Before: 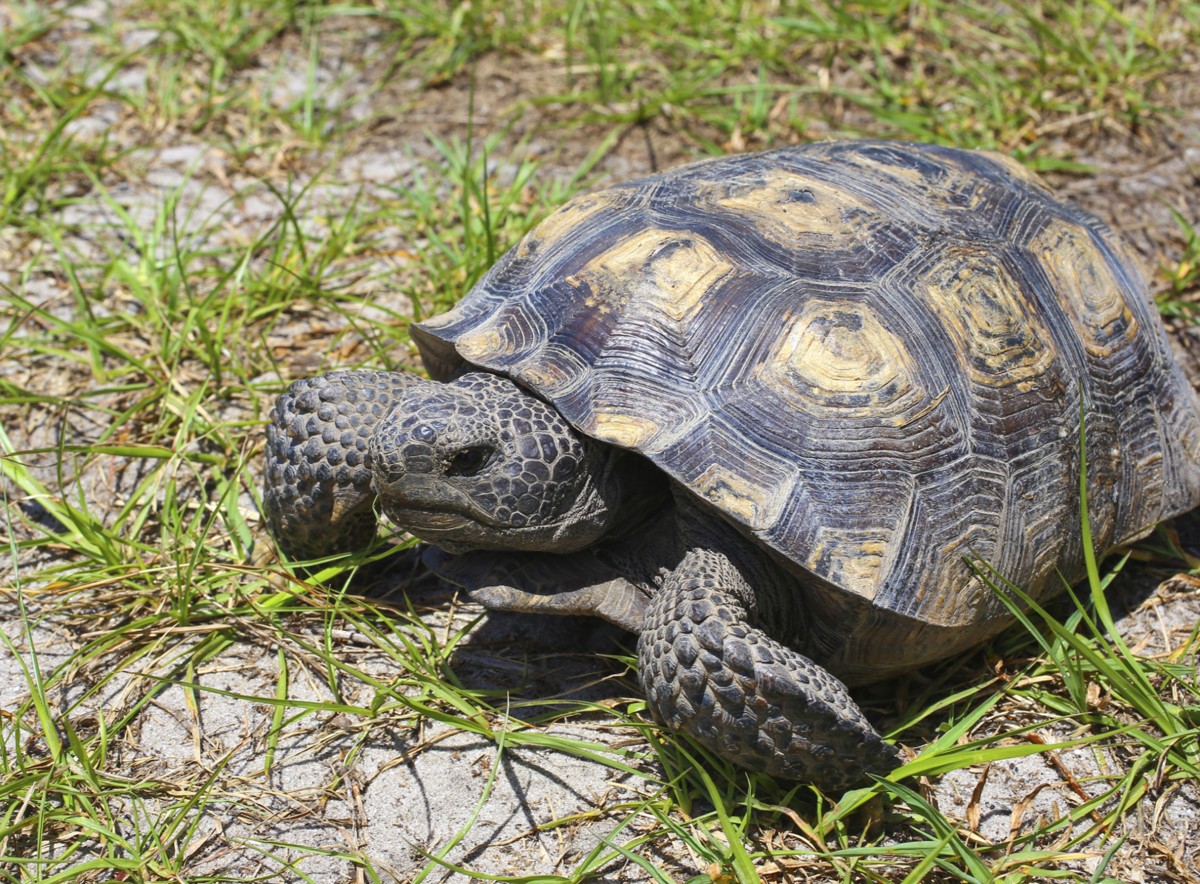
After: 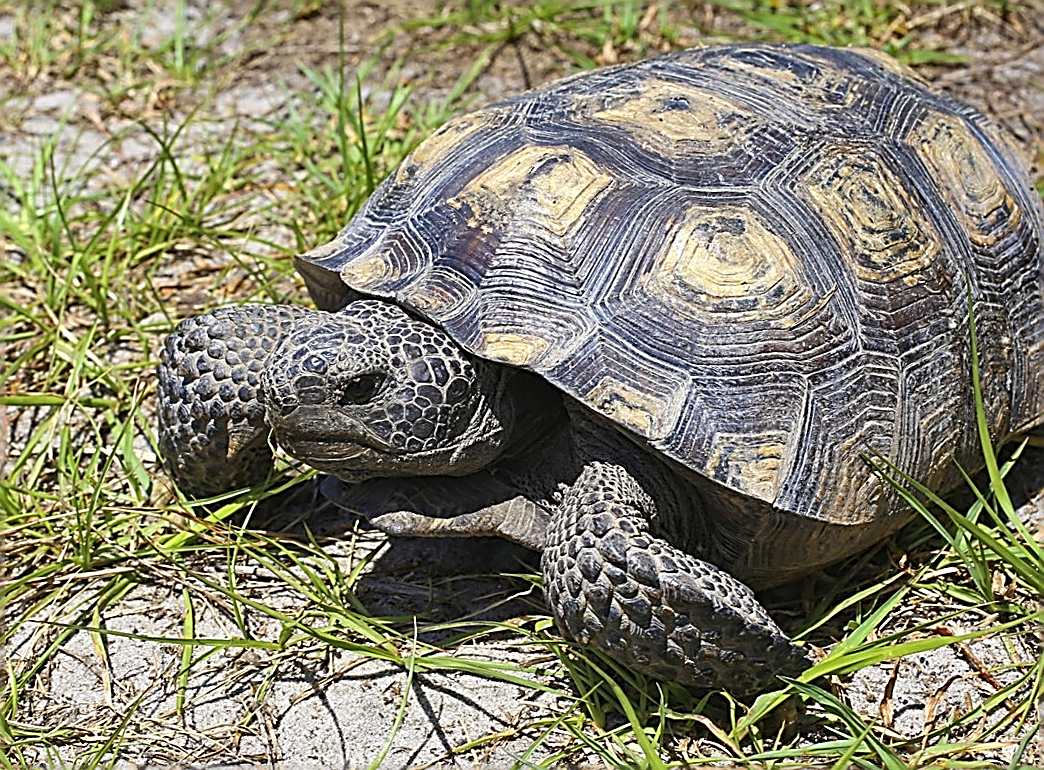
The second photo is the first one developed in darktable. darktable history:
sharpen: amount 1.983
crop and rotate: angle 3.56°, left 5.797%, top 5.693%
